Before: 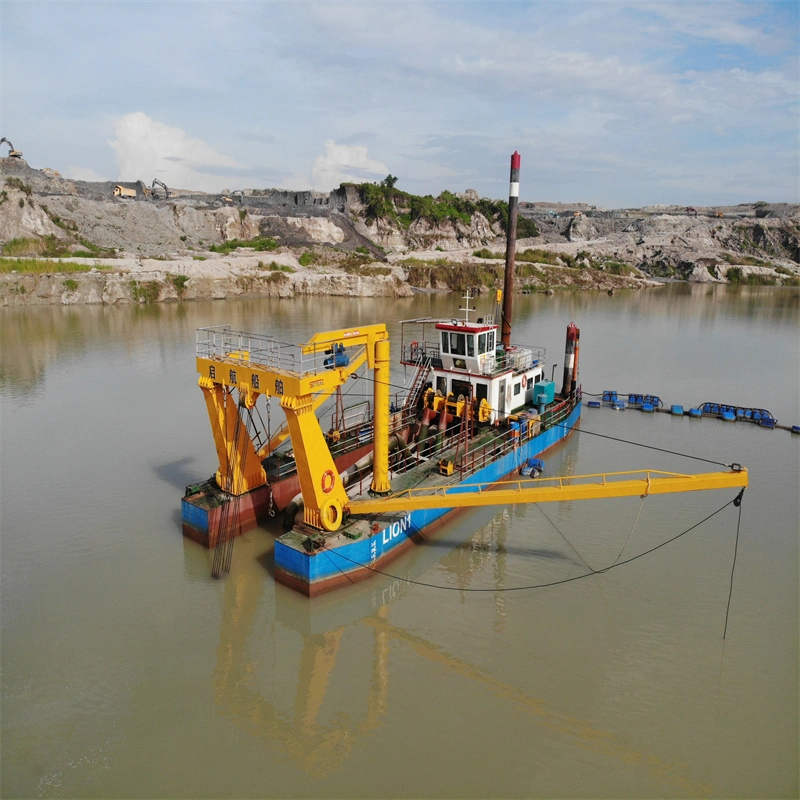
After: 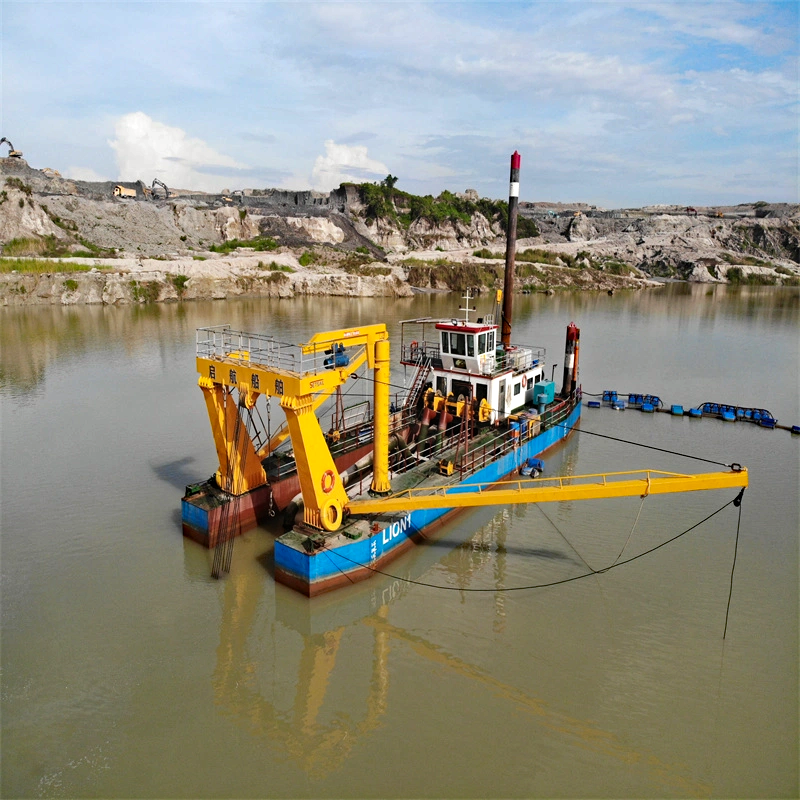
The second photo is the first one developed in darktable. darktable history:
haze removal: strength 0.299, distance 0.247, compatibility mode true, adaptive false
tone equalizer: -8 EV -0.394 EV, -7 EV -0.375 EV, -6 EV -0.362 EV, -5 EV -0.221 EV, -3 EV 0.216 EV, -2 EV 0.332 EV, -1 EV 0.383 EV, +0 EV 0.409 EV, edges refinement/feathering 500, mask exposure compensation -1.57 EV, preserve details no
